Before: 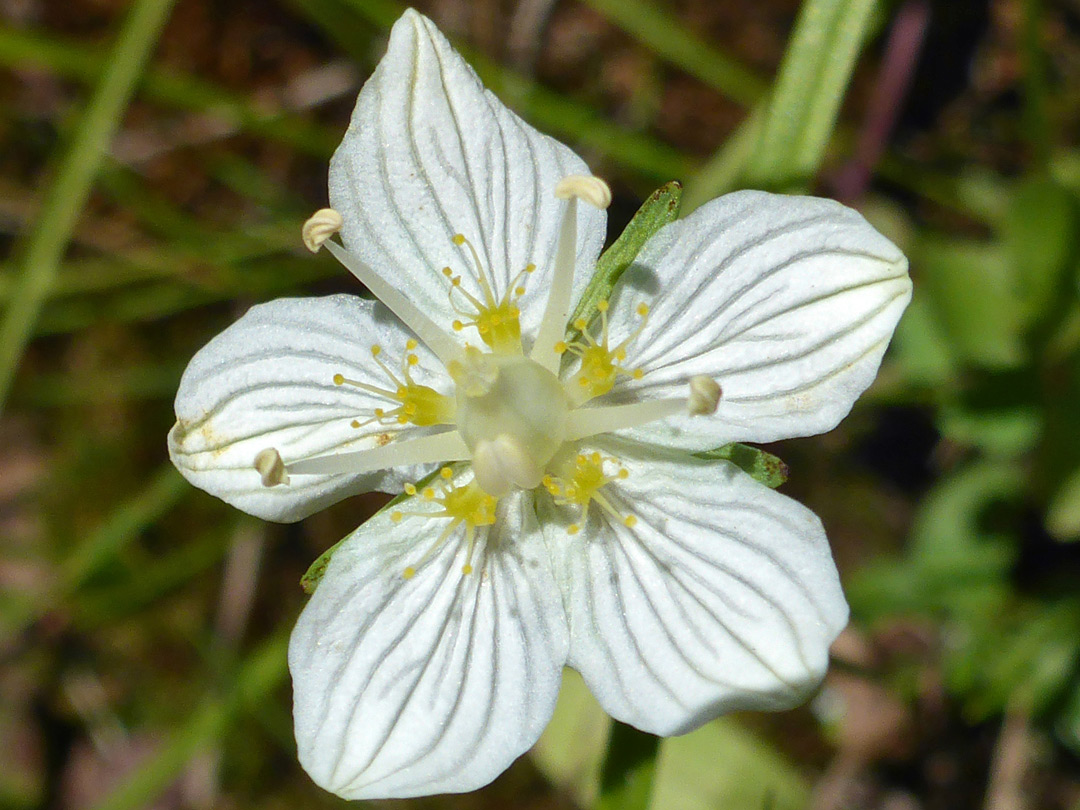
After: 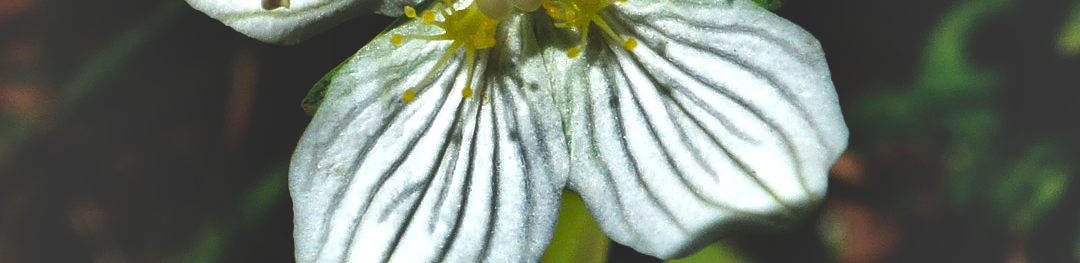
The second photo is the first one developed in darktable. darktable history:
crop and rotate: top 58.975%, bottom 8.438%
tone equalizer: -8 EV 0.258 EV, -7 EV 0.382 EV, -6 EV 0.418 EV, -5 EV 0.265 EV, -3 EV -0.245 EV, -2 EV -0.398 EV, -1 EV -0.416 EV, +0 EV -0.235 EV, edges refinement/feathering 500, mask exposure compensation -1.57 EV, preserve details no
base curve: curves: ch0 [(0, 0.036) (0.083, 0.04) (0.804, 1)], preserve colors none
shadows and highlights: white point adjustment 0.105, highlights -69.46, soften with gaussian
color zones: curves: ch1 [(0, 0.523) (0.143, 0.545) (0.286, 0.52) (0.429, 0.506) (0.571, 0.503) (0.714, 0.503) (0.857, 0.508) (1, 0.523)]
levels: white 99.94%, levels [0.052, 0.496, 0.908]
